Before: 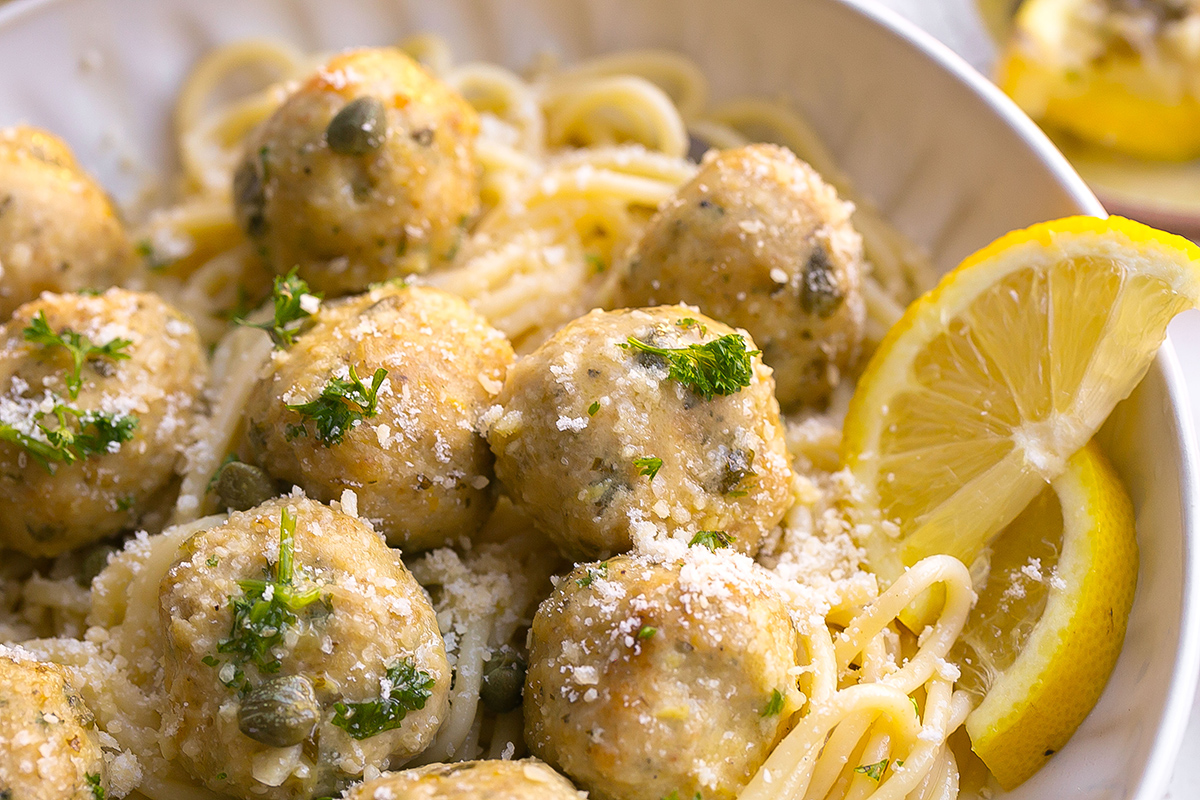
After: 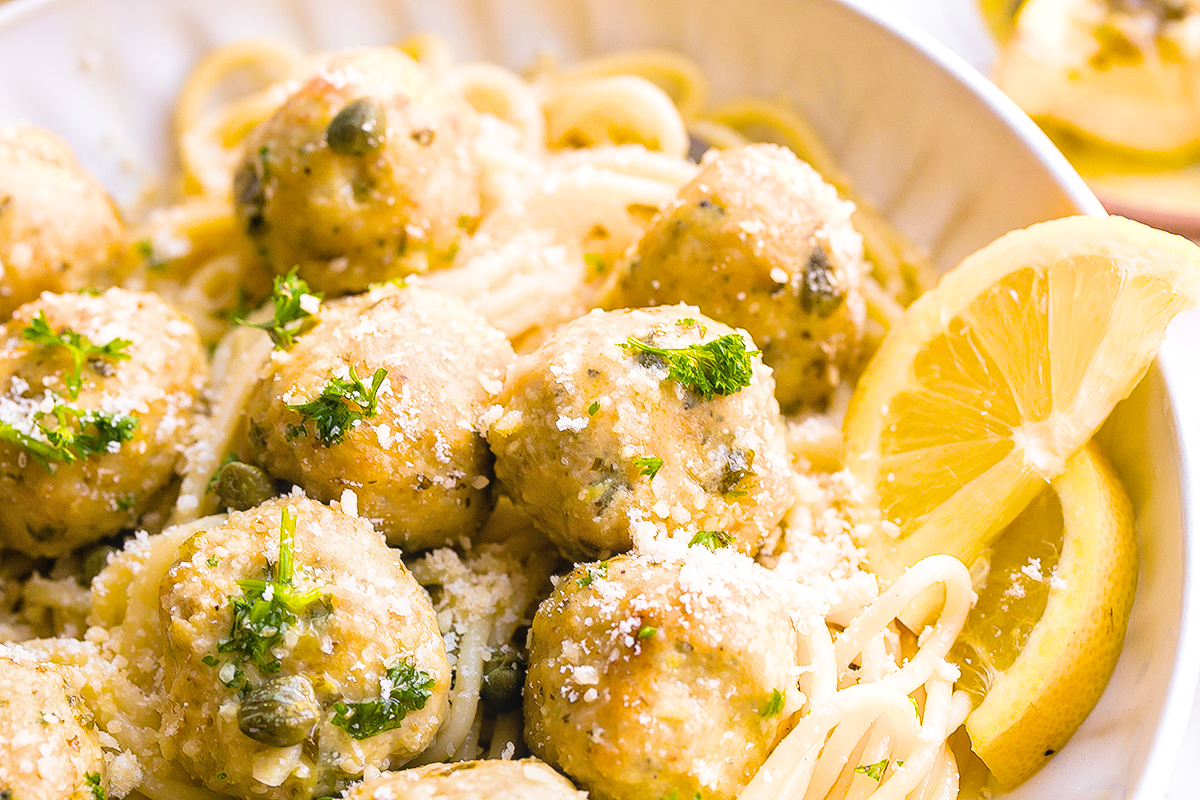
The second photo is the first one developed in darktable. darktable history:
local contrast: detail 110%
color balance rgb: perceptual saturation grading › global saturation 20%, global vibrance 20%
exposure: black level correction 0, exposure 0.9 EV, compensate highlight preservation false
filmic rgb: black relative exposure -5 EV, white relative exposure 3.5 EV, hardness 3.19, contrast 1.2, highlights saturation mix -50%
